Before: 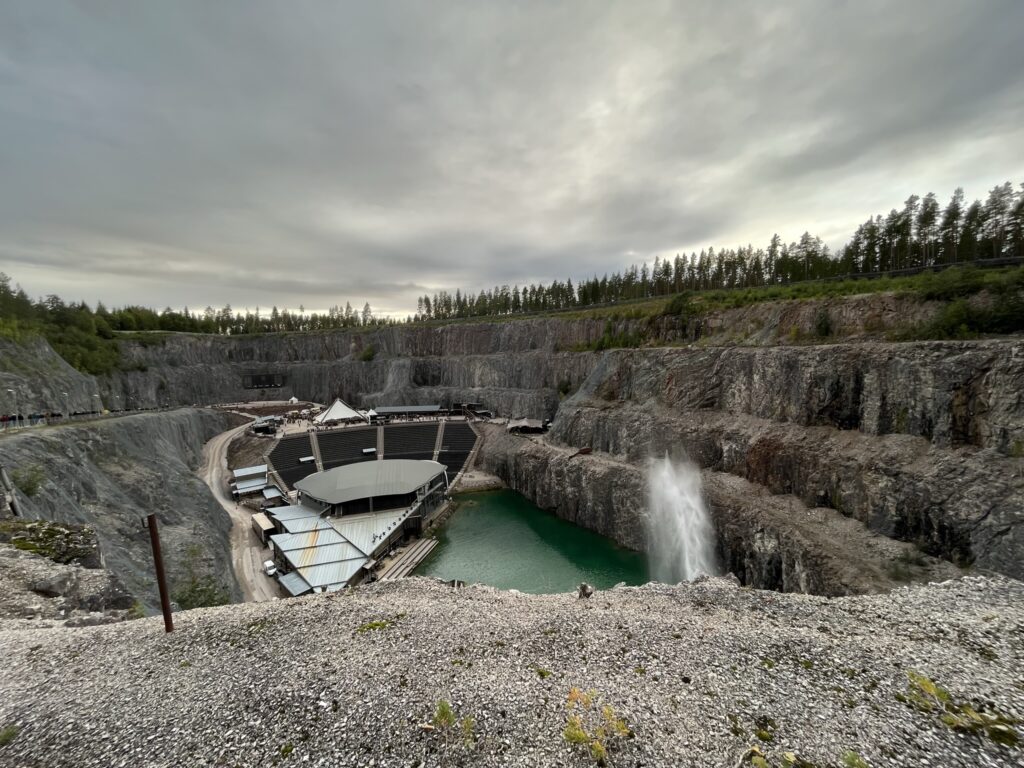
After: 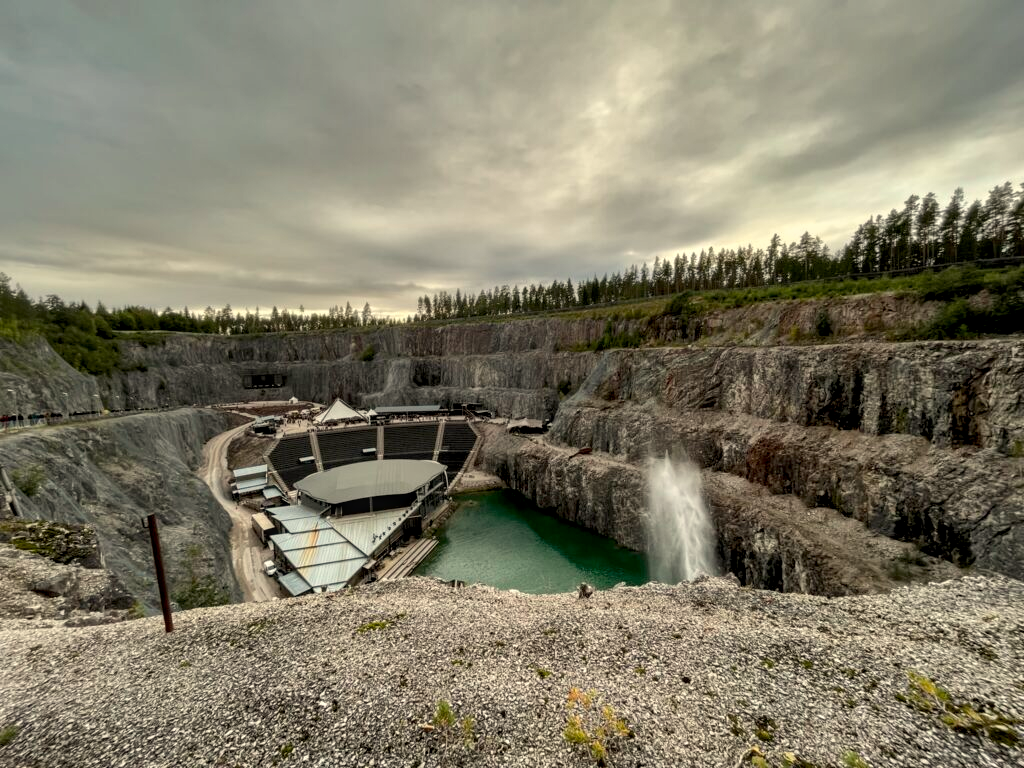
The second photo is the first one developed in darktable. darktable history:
exposure: black level correction 0.005, exposure 0.014 EV, compensate highlight preservation false
color correction: saturation 0.99
local contrast: on, module defaults
white balance: red 1.029, blue 0.92
shadows and highlights: highlights color adjustment 0%, low approximation 0.01, soften with gaussian
